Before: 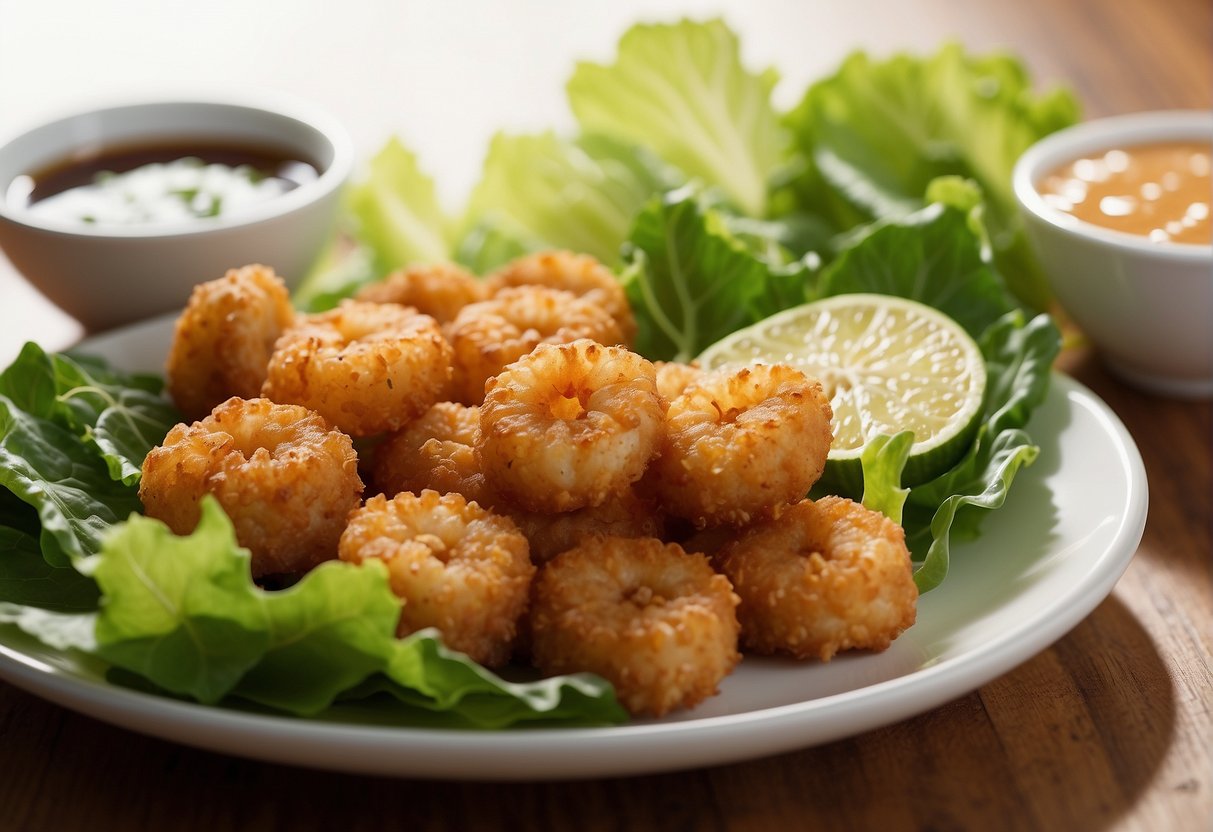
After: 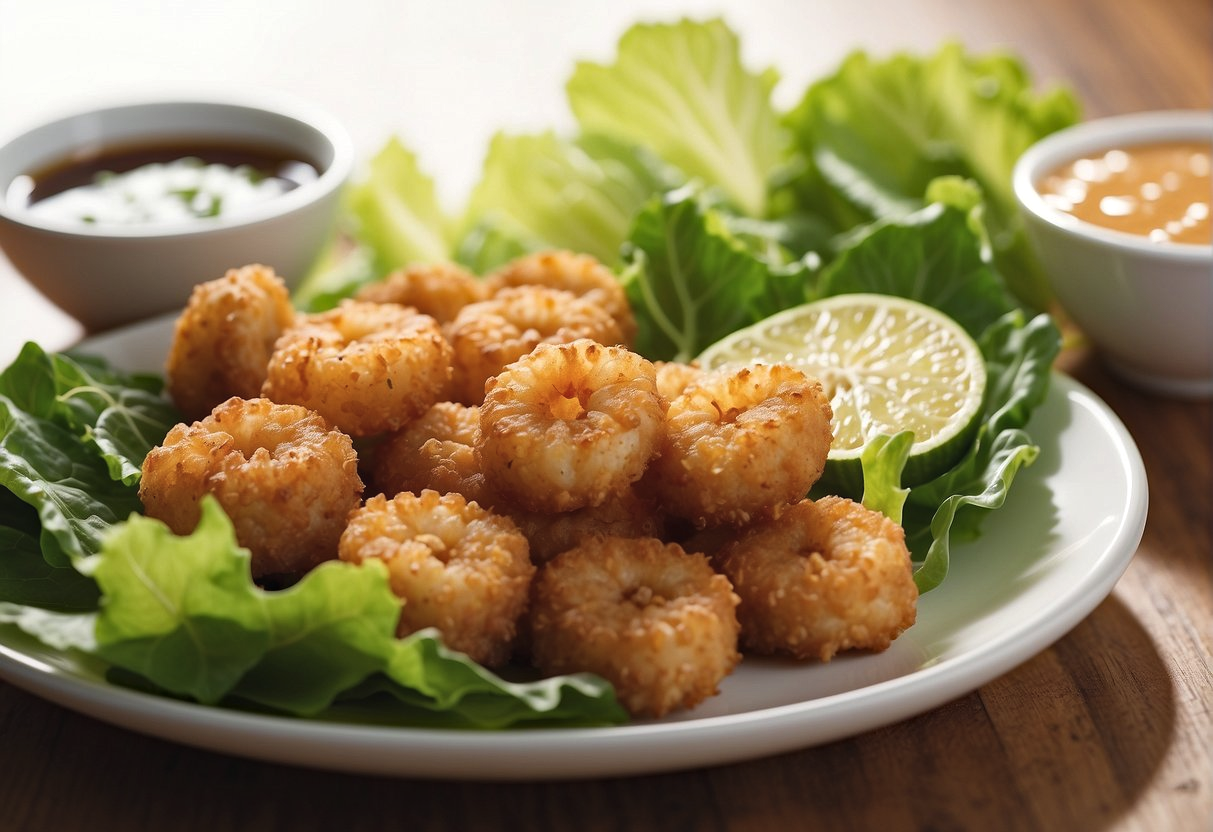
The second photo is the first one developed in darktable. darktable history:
exposure: black level correction -0.005, exposure 0.054 EV, compensate highlight preservation false
color zones: curves: ch1 [(0, 0.469) (0.01, 0.469) (0.12, 0.446) (0.248, 0.469) (0.5, 0.5) (0.748, 0.5) (0.99, 0.469) (1, 0.469)]
haze removal: compatibility mode true, adaptive false
local contrast: mode bilateral grid, contrast 20, coarseness 50, detail 120%, midtone range 0.2
